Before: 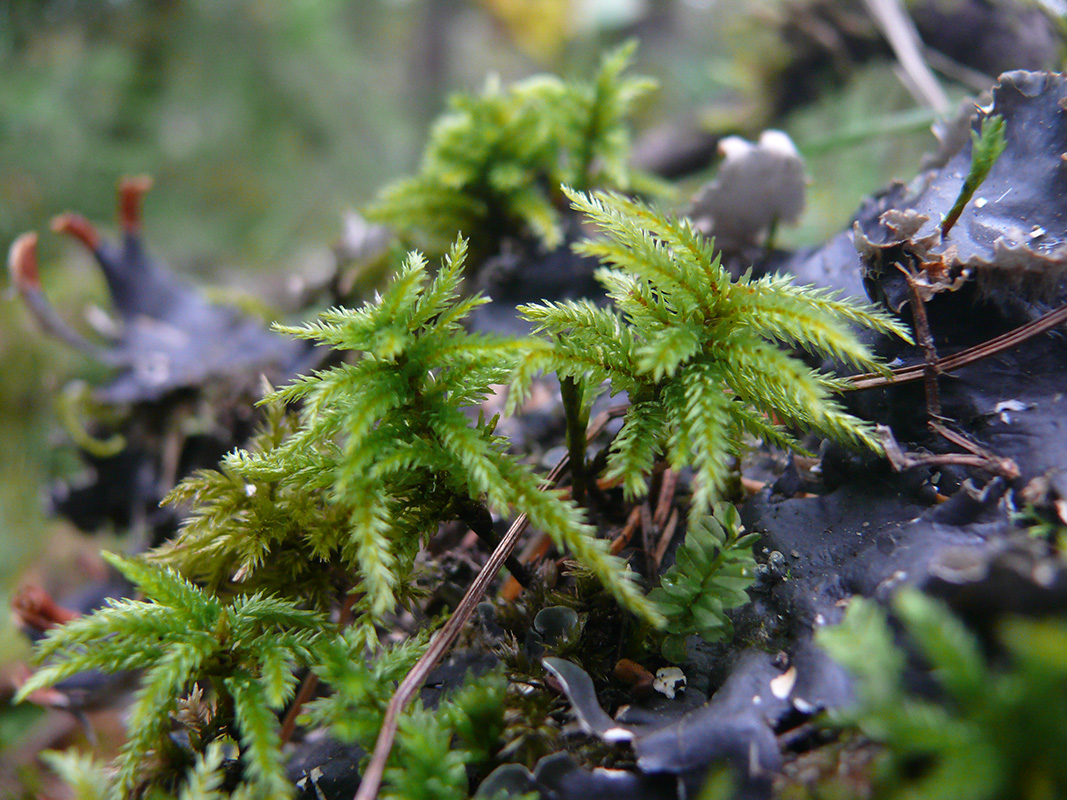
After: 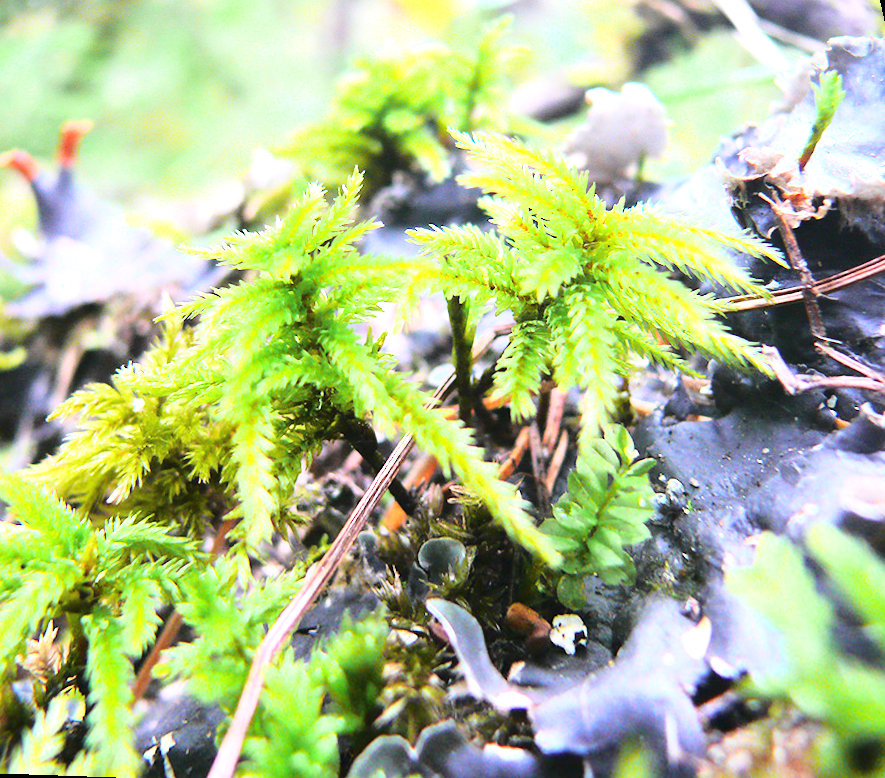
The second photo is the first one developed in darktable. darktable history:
rotate and perspective: rotation 0.72°, lens shift (vertical) -0.352, lens shift (horizontal) -0.051, crop left 0.152, crop right 0.859, crop top 0.019, crop bottom 0.964
base curve: curves: ch0 [(0, 0) (0.028, 0.03) (0.121, 0.232) (0.46, 0.748) (0.859, 0.968) (1, 1)]
exposure: black level correction 0, exposure 1.1 EV, compensate exposure bias true, compensate highlight preservation false
